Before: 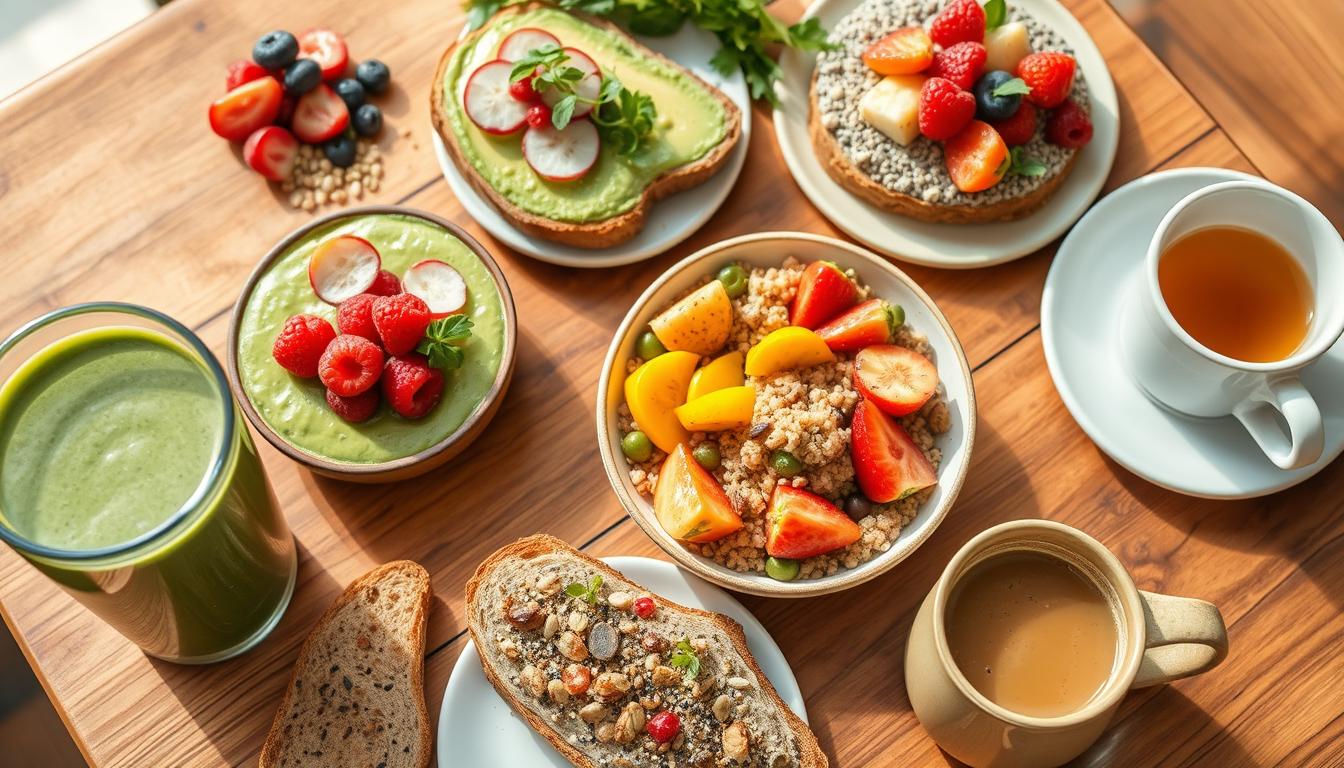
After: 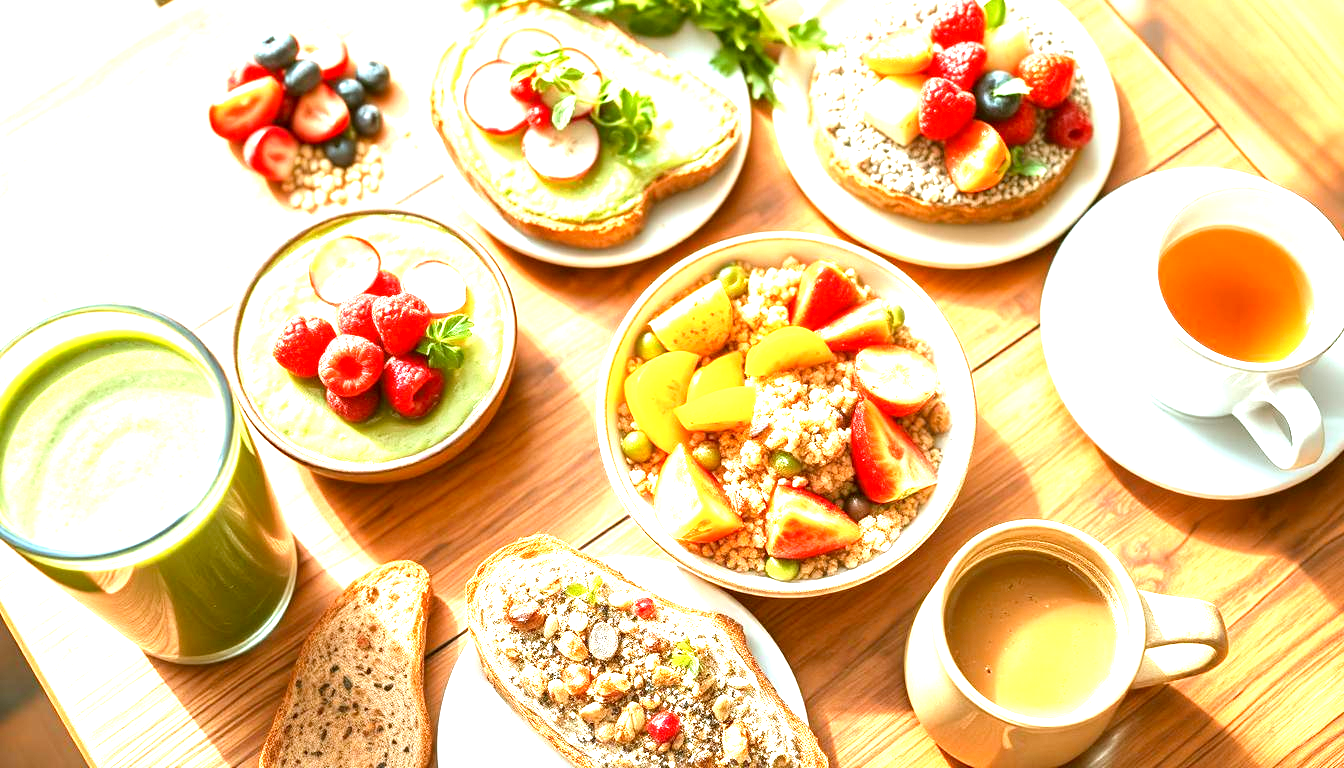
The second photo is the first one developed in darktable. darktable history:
exposure: exposure 2.047 EV, compensate highlight preservation false
color correction: highlights a* -0.451, highlights b* 0.167, shadows a* 4.62, shadows b* 20.44
